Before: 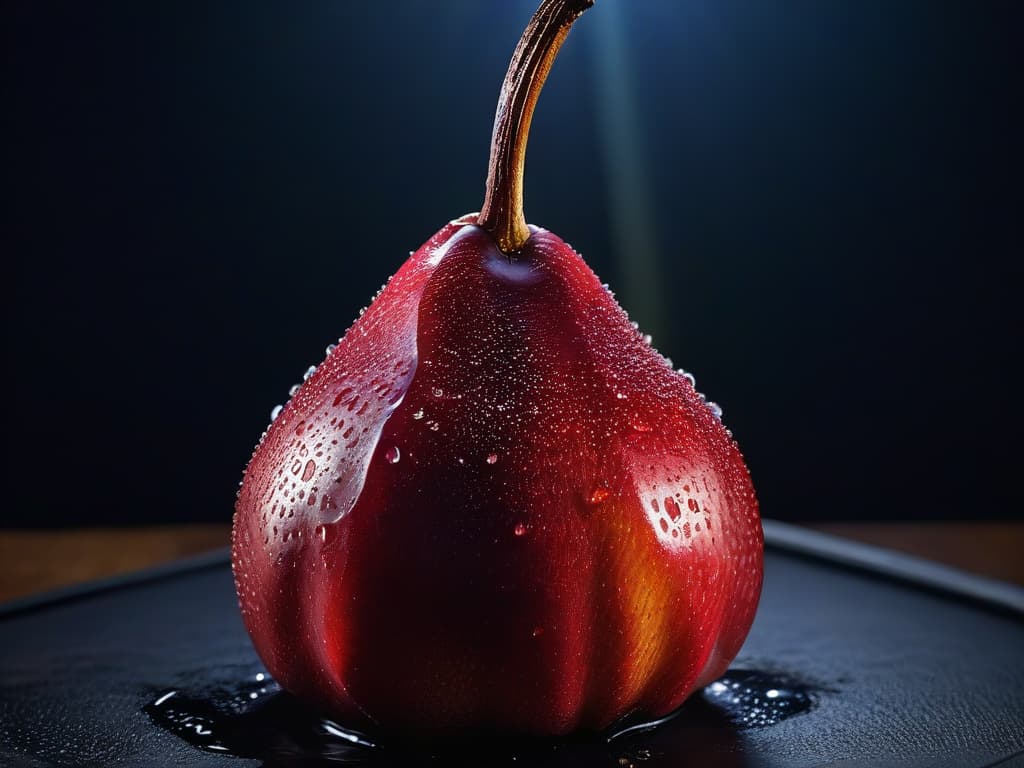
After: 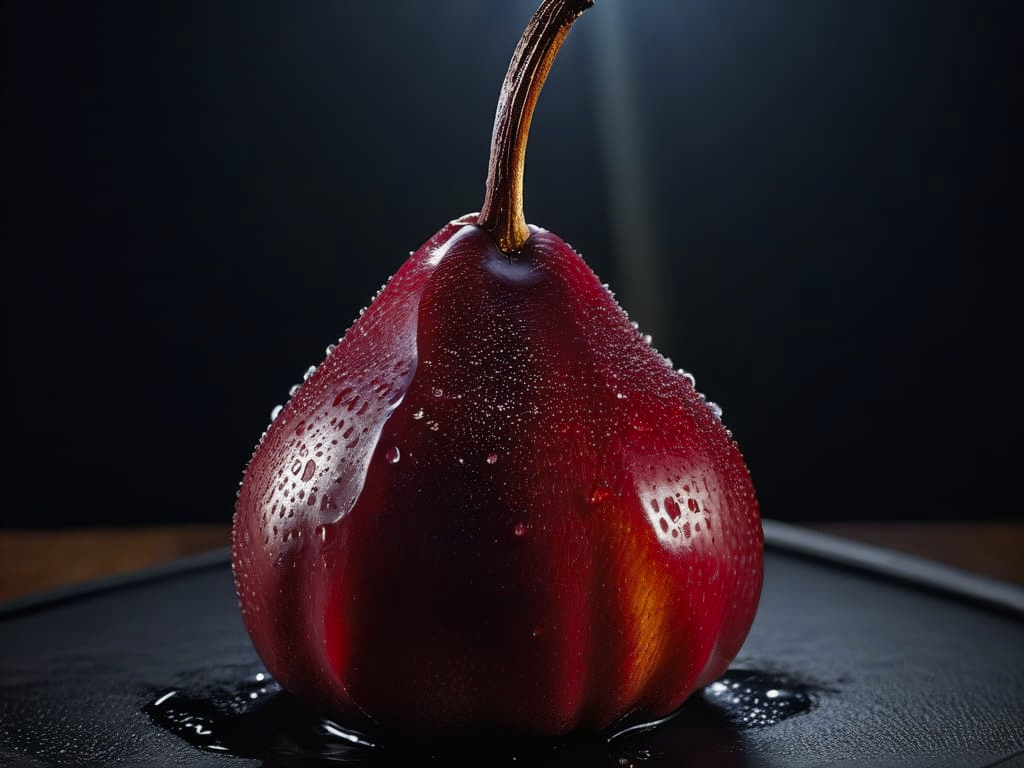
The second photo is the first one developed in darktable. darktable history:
color zones: curves: ch0 [(0.035, 0.242) (0.25, 0.5) (0.384, 0.214) (0.488, 0.255) (0.75, 0.5)]; ch1 [(0.063, 0.379) (0.25, 0.5) (0.354, 0.201) (0.489, 0.085) (0.729, 0.271)]; ch2 [(0.25, 0.5) (0.38, 0.517) (0.442, 0.51) (0.735, 0.456)]
